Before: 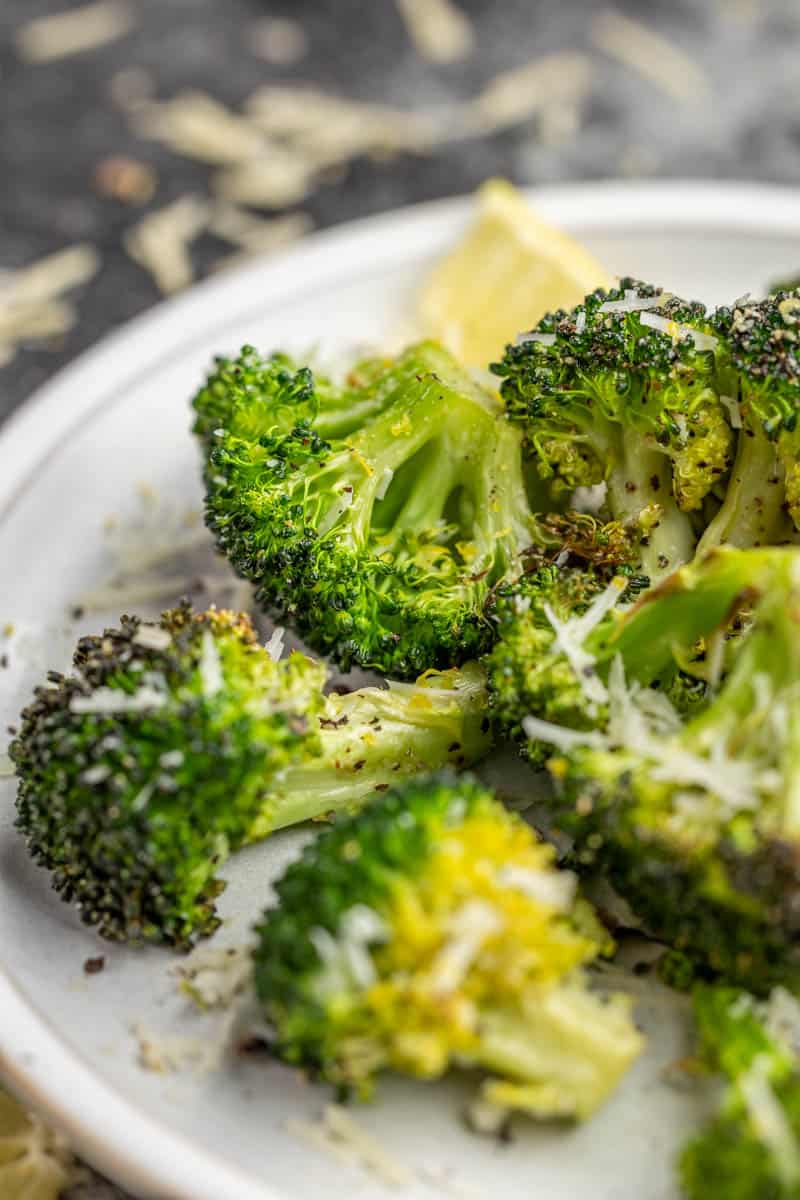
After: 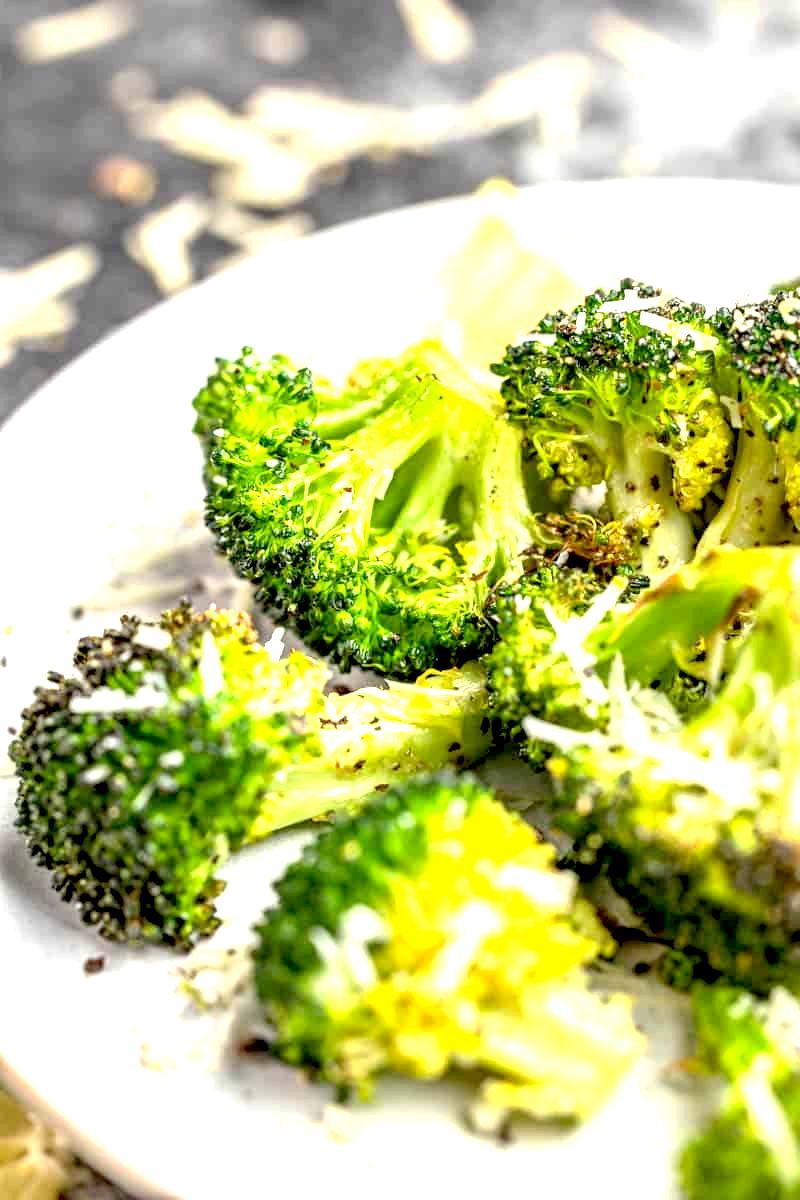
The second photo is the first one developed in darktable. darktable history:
exposure: black level correction 0.009, exposure 1.415 EV, compensate exposure bias true, compensate highlight preservation false
